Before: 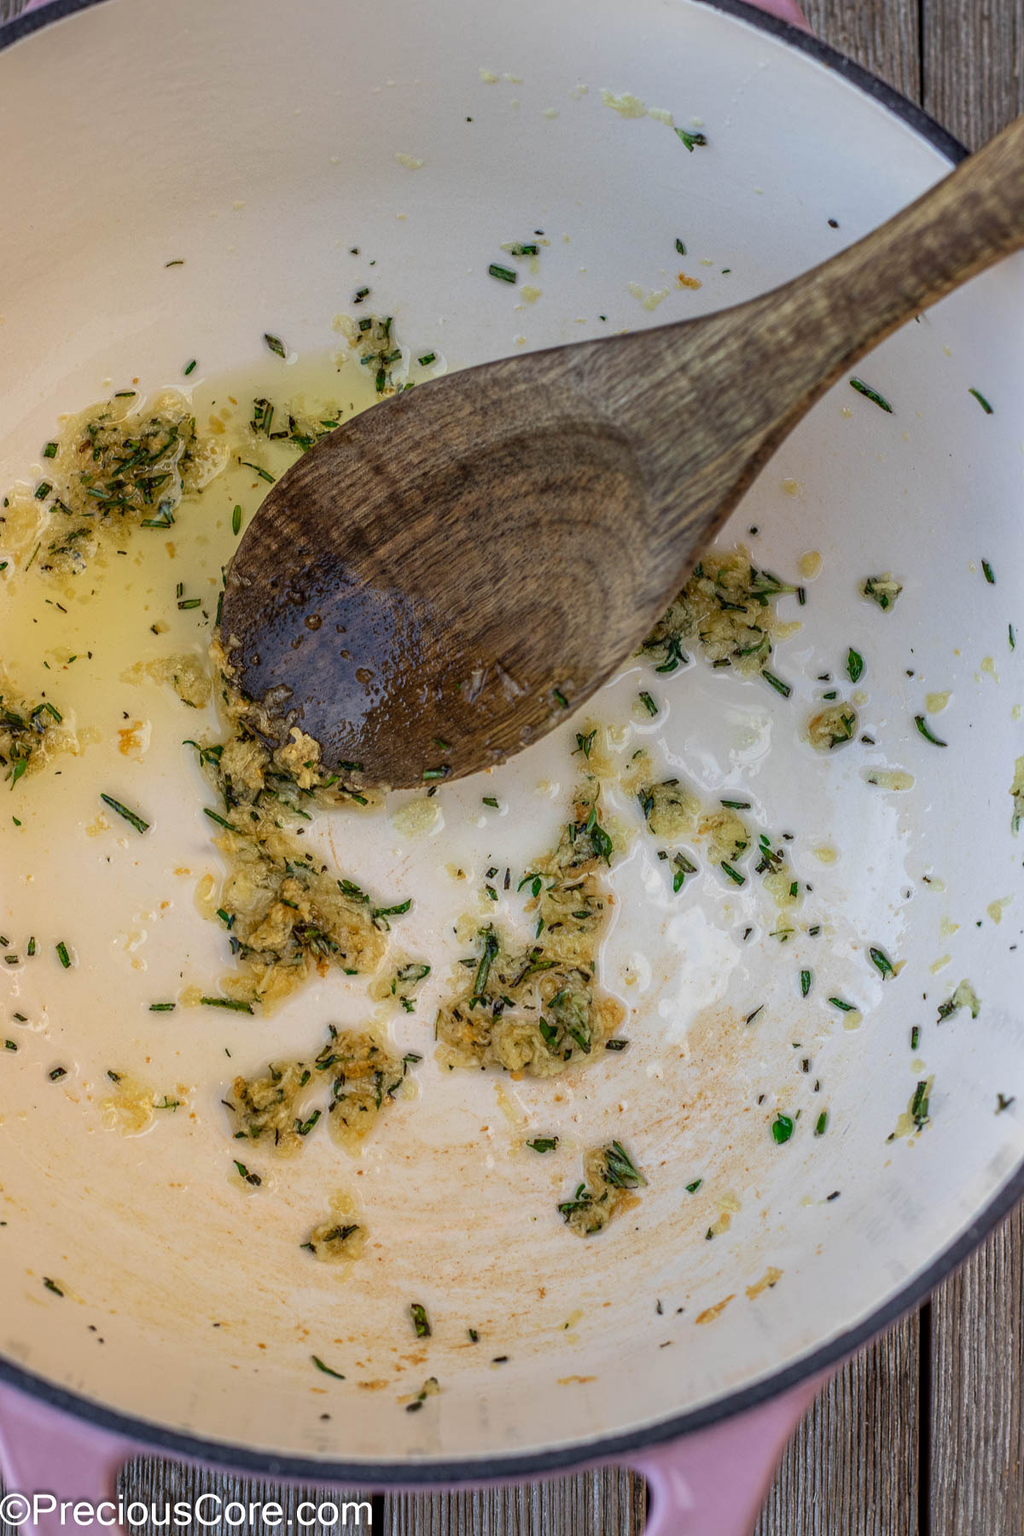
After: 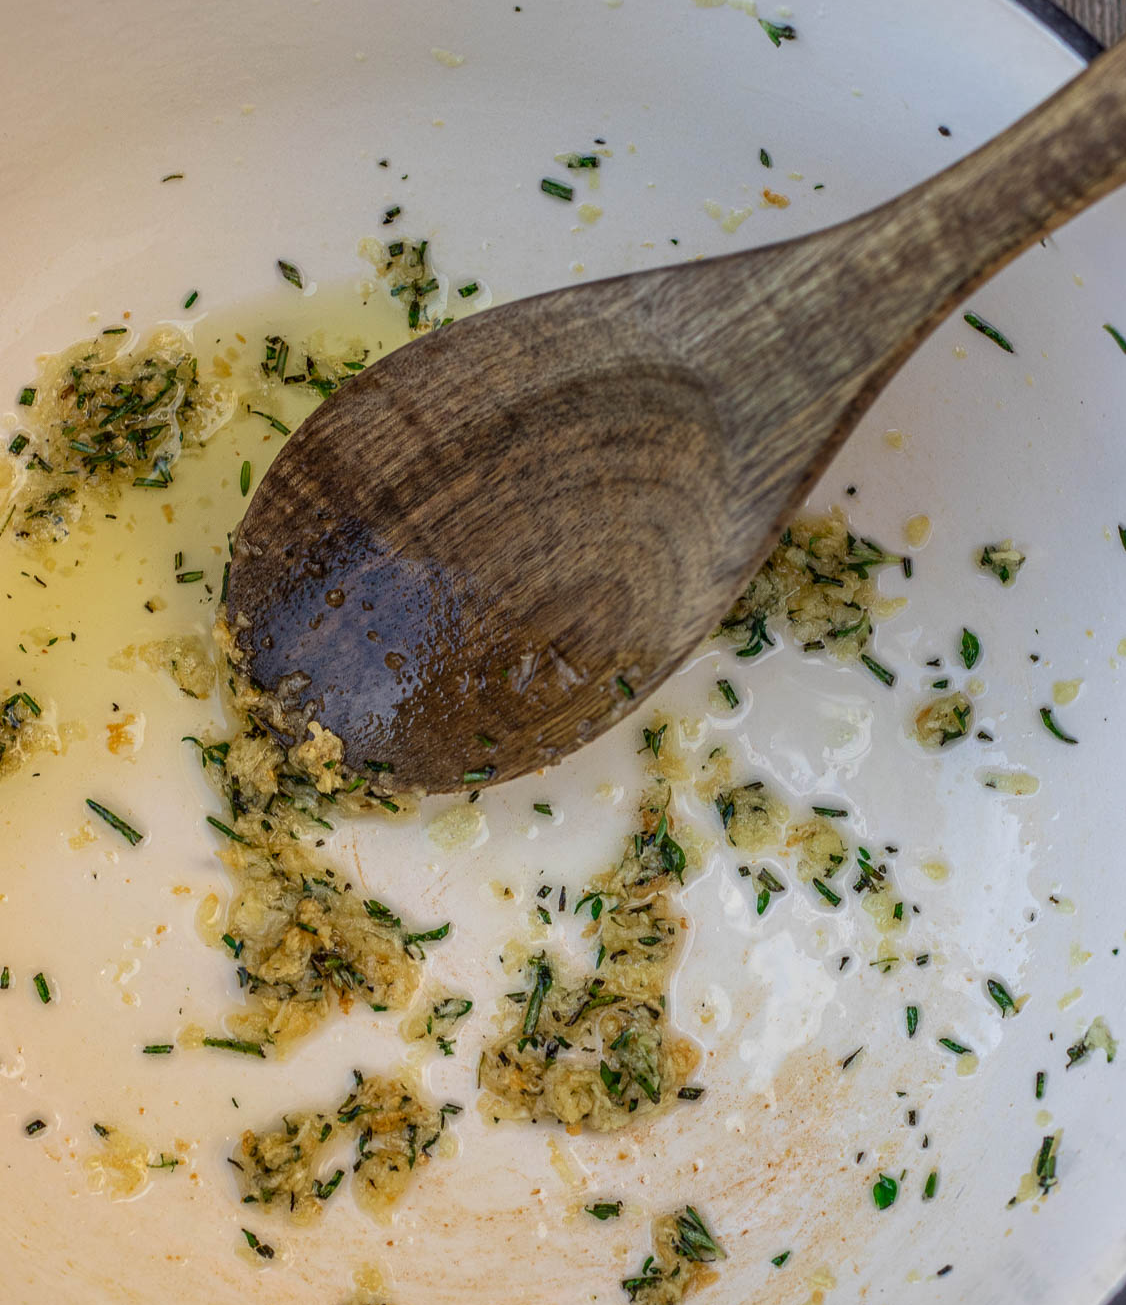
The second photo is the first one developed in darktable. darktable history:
crop: left 2.737%, top 7.287%, right 3.421%, bottom 20.179%
tone equalizer: on, module defaults
